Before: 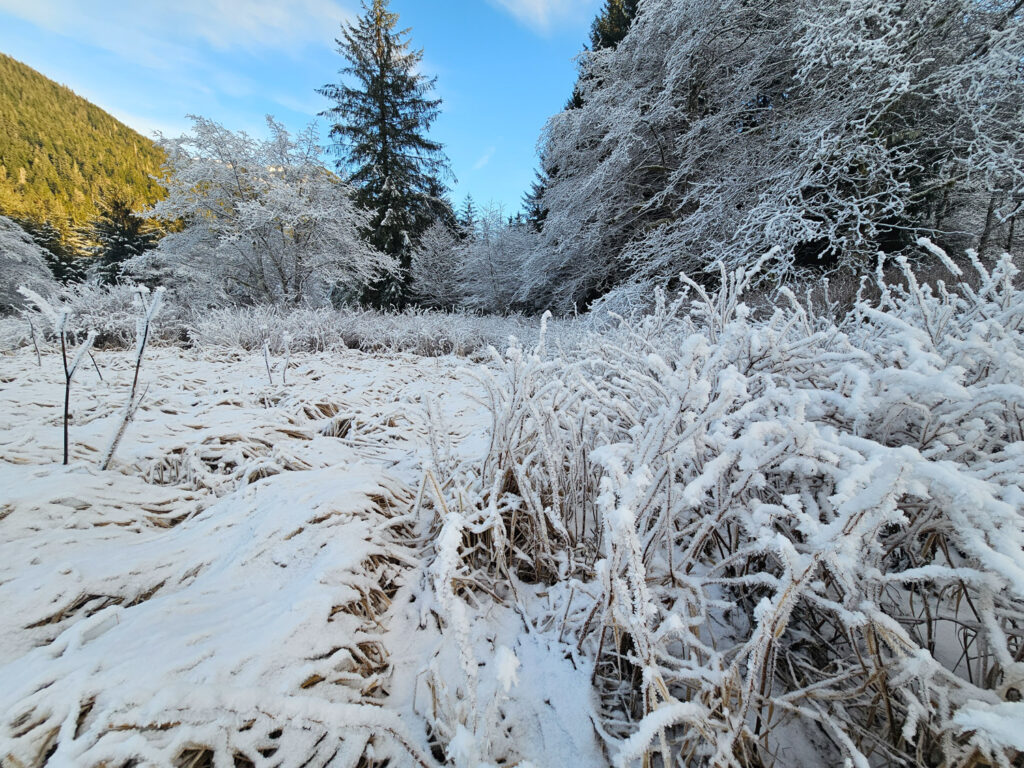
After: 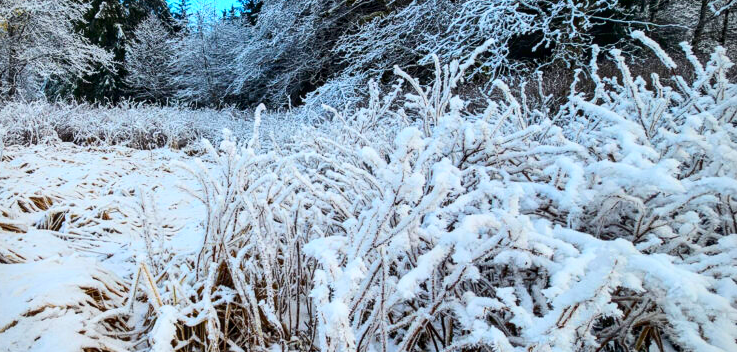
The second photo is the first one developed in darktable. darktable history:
contrast brightness saturation: contrast 0.26, brightness 0.02, saturation 0.87
crop and rotate: left 27.938%, top 27.046%, bottom 27.046%
local contrast: on, module defaults
vignetting: fall-off start 91.19%
